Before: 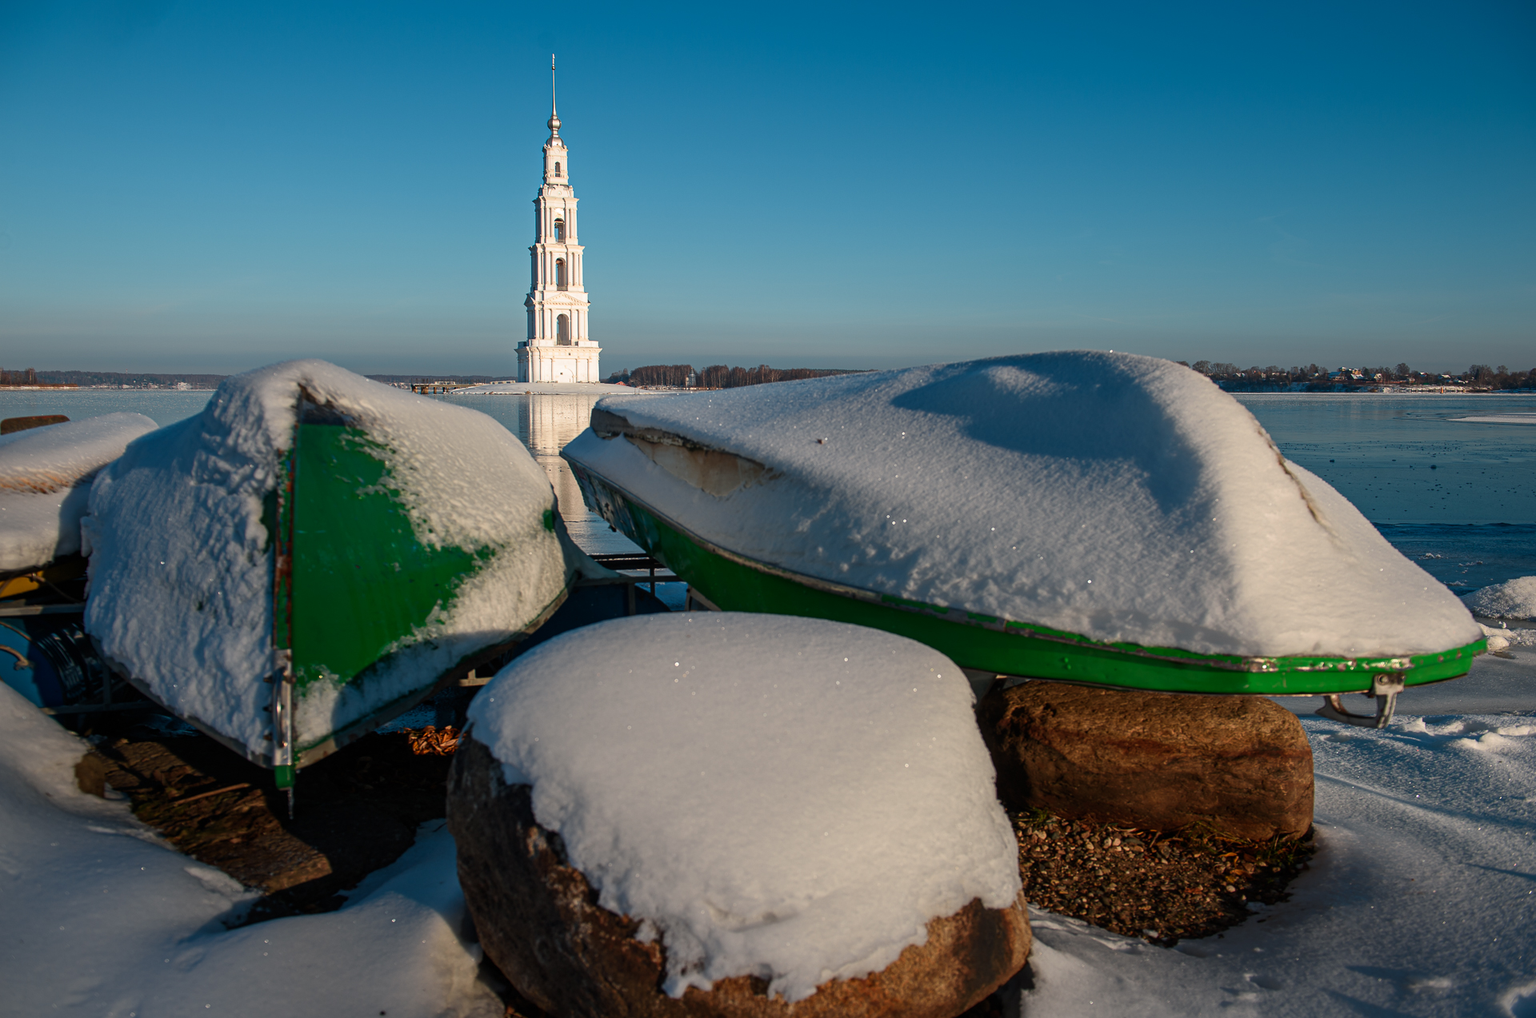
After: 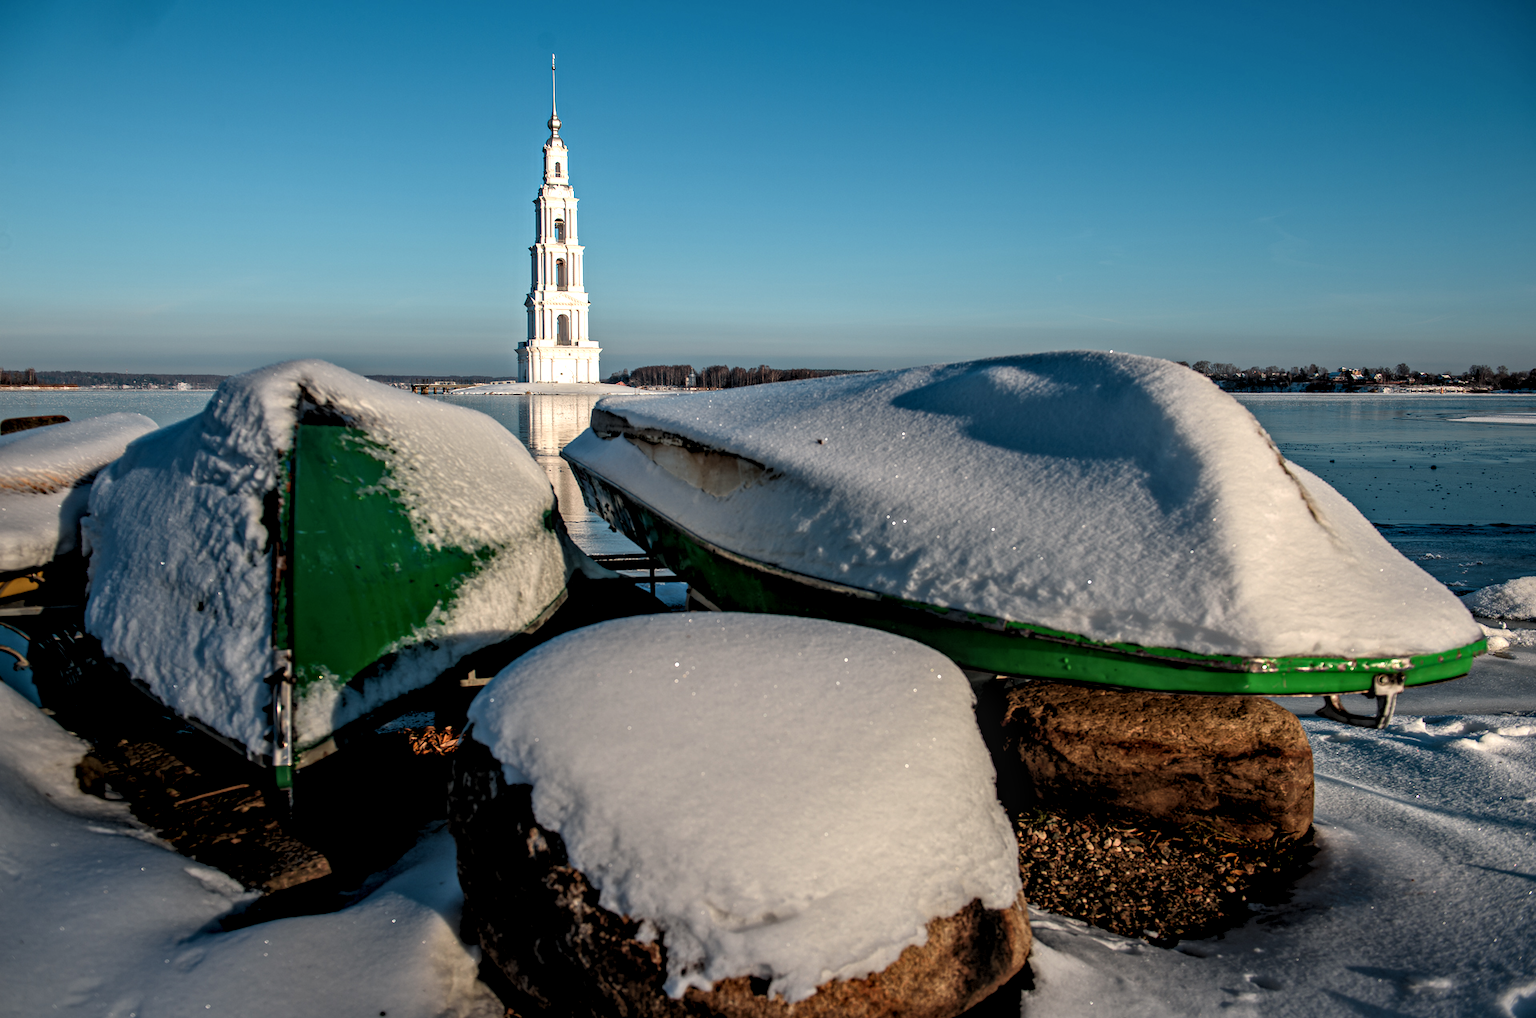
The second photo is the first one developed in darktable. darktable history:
local contrast: on, module defaults
contrast brightness saturation: saturation -0.05
rgb levels: levels [[0.01, 0.419, 0.839], [0, 0.5, 1], [0, 0.5, 1]]
contrast equalizer: y [[0.5, 0.5, 0.544, 0.569, 0.5, 0.5], [0.5 ×6], [0.5 ×6], [0 ×6], [0 ×6]]
